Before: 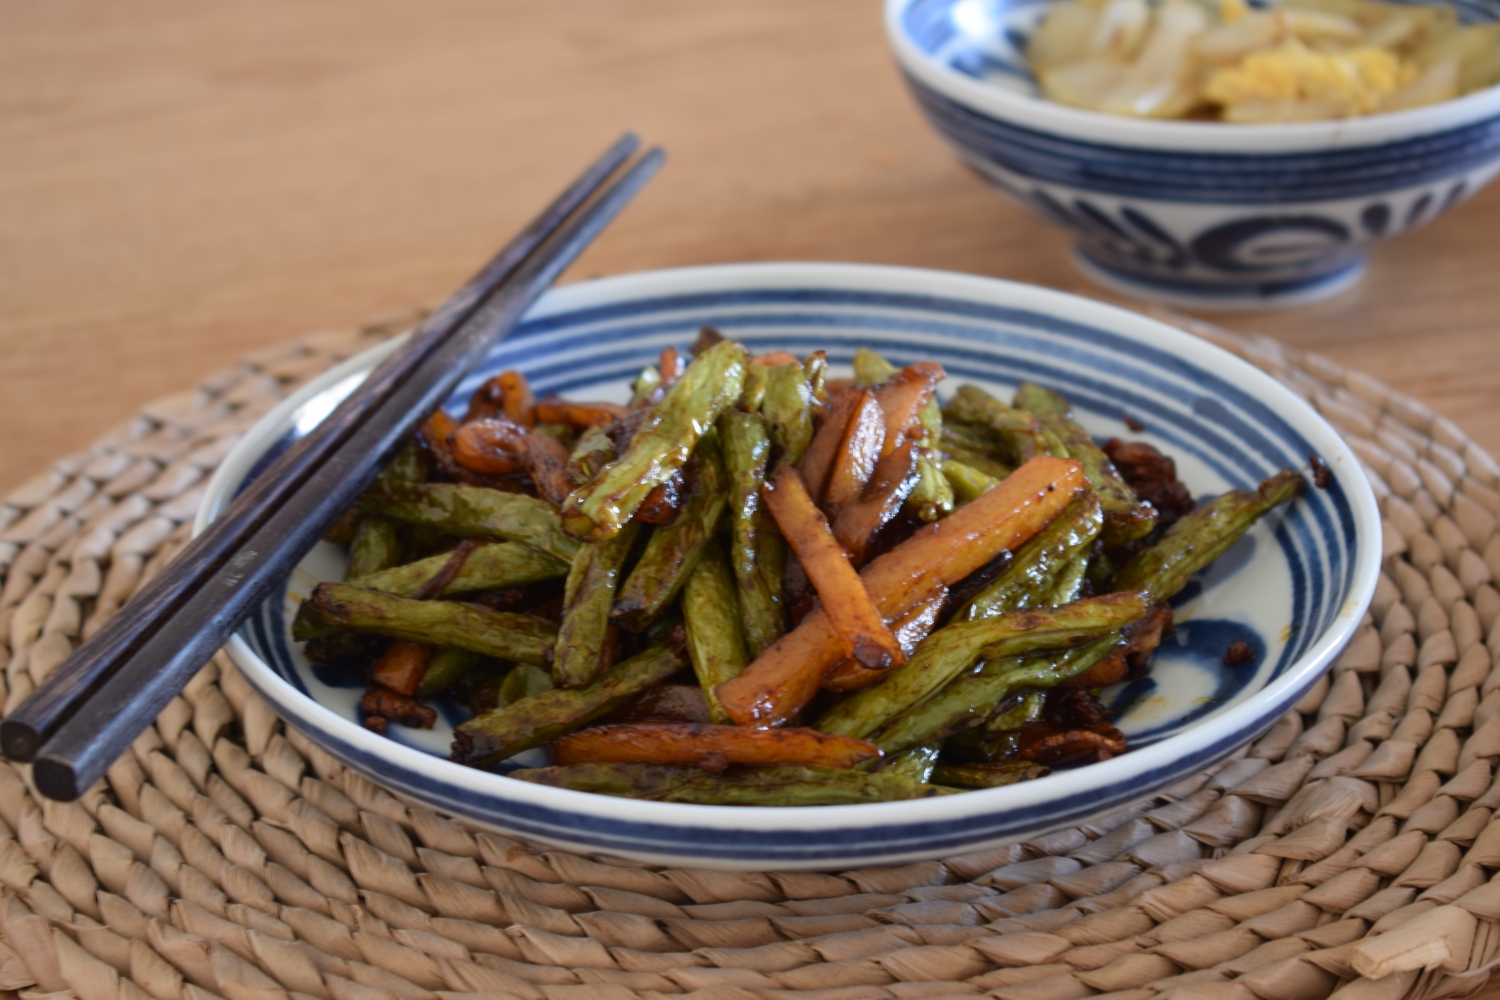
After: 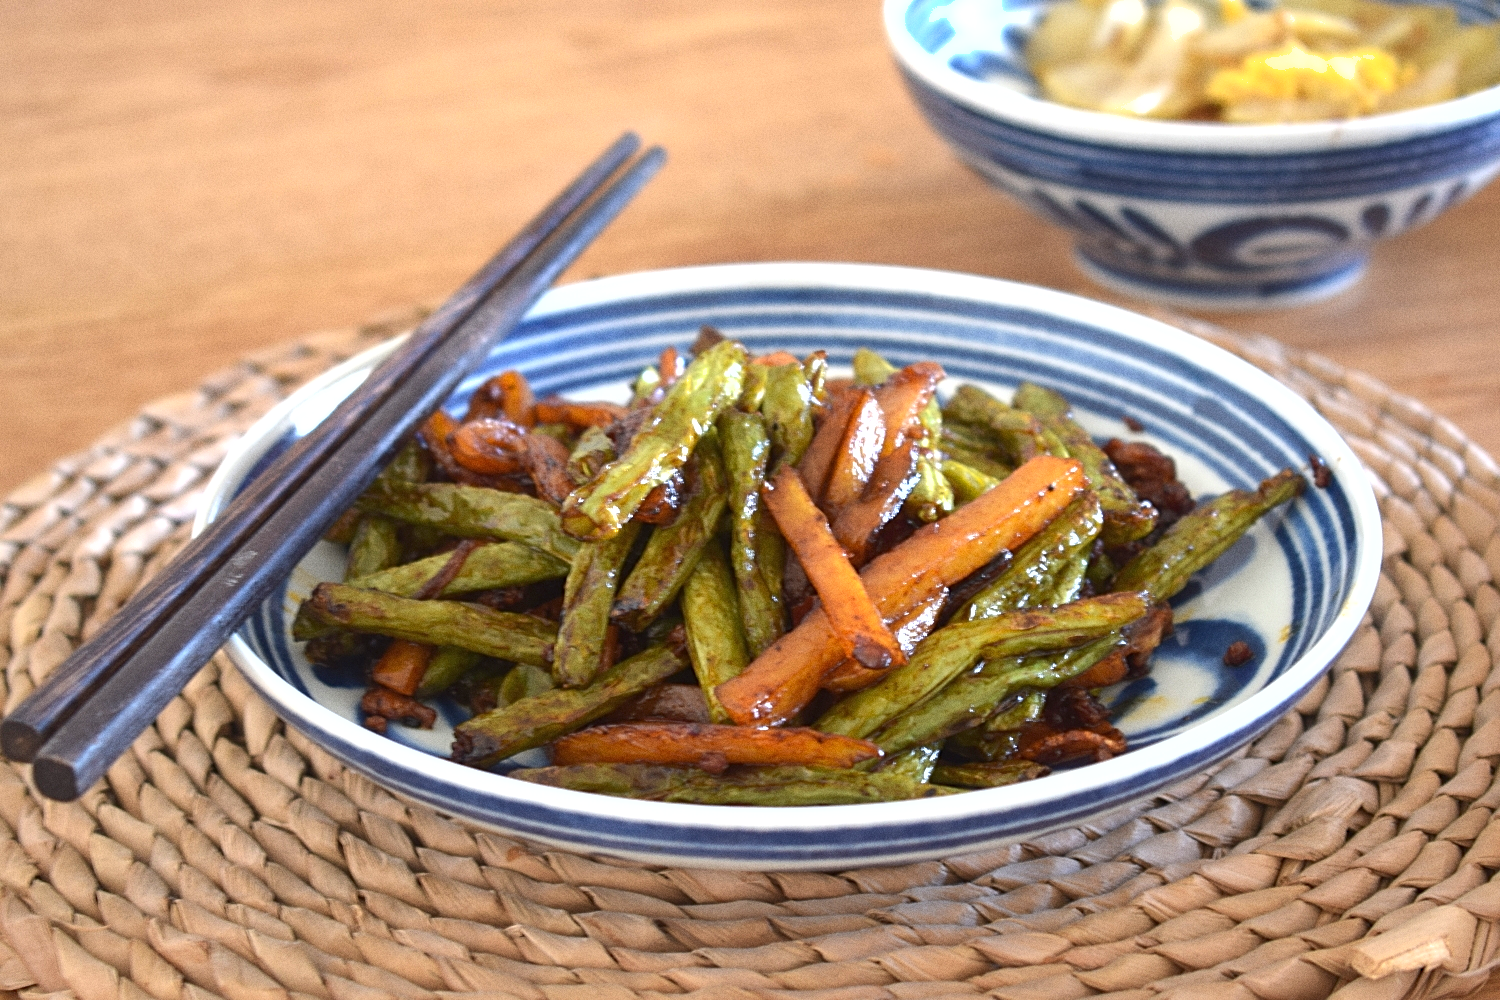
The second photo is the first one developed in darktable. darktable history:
shadows and highlights: on, module defaults
exposure: exposure 1 EV, compensate highlight preservation false
levels: mode automatic
grain: on, module defaults
sharpen: on, module defaults
